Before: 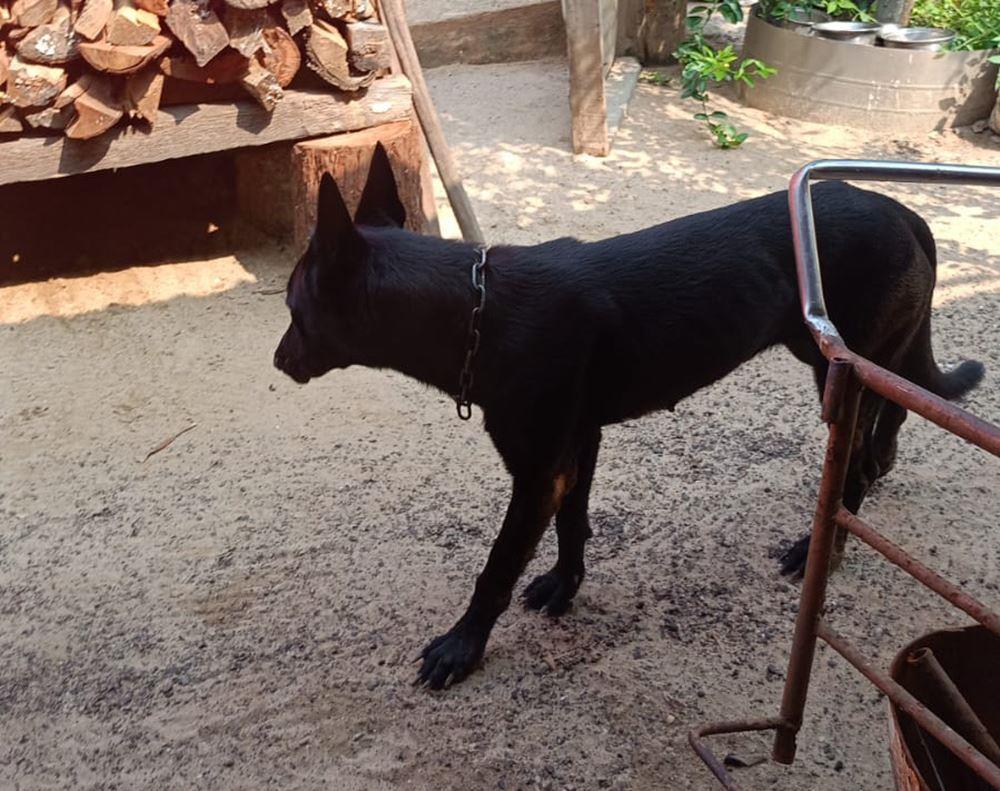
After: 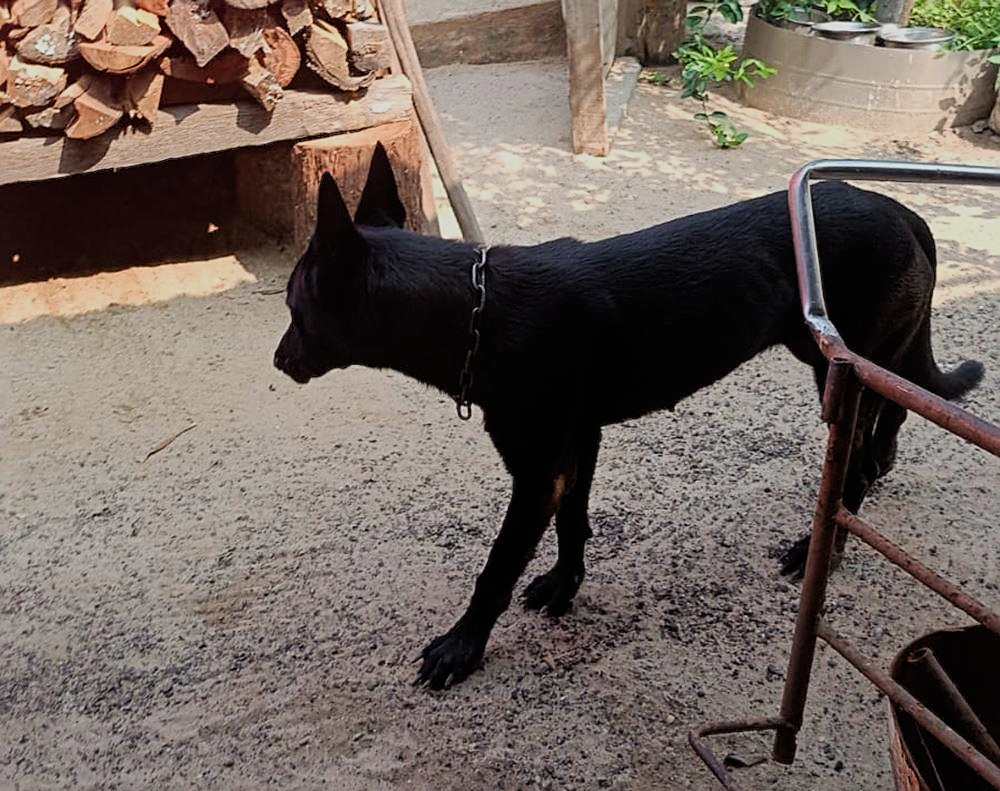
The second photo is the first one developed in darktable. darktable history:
sharpen: on, module defaults
filmic rgb: black relative exposure -16 EV, white relative exposure 6.88 EV, hardness 4.72, add noise in highlights 0.002, preserve chrominance luminance Y, color science v3 (2019), use custom middle-gray values true, contrast in highlights soft
